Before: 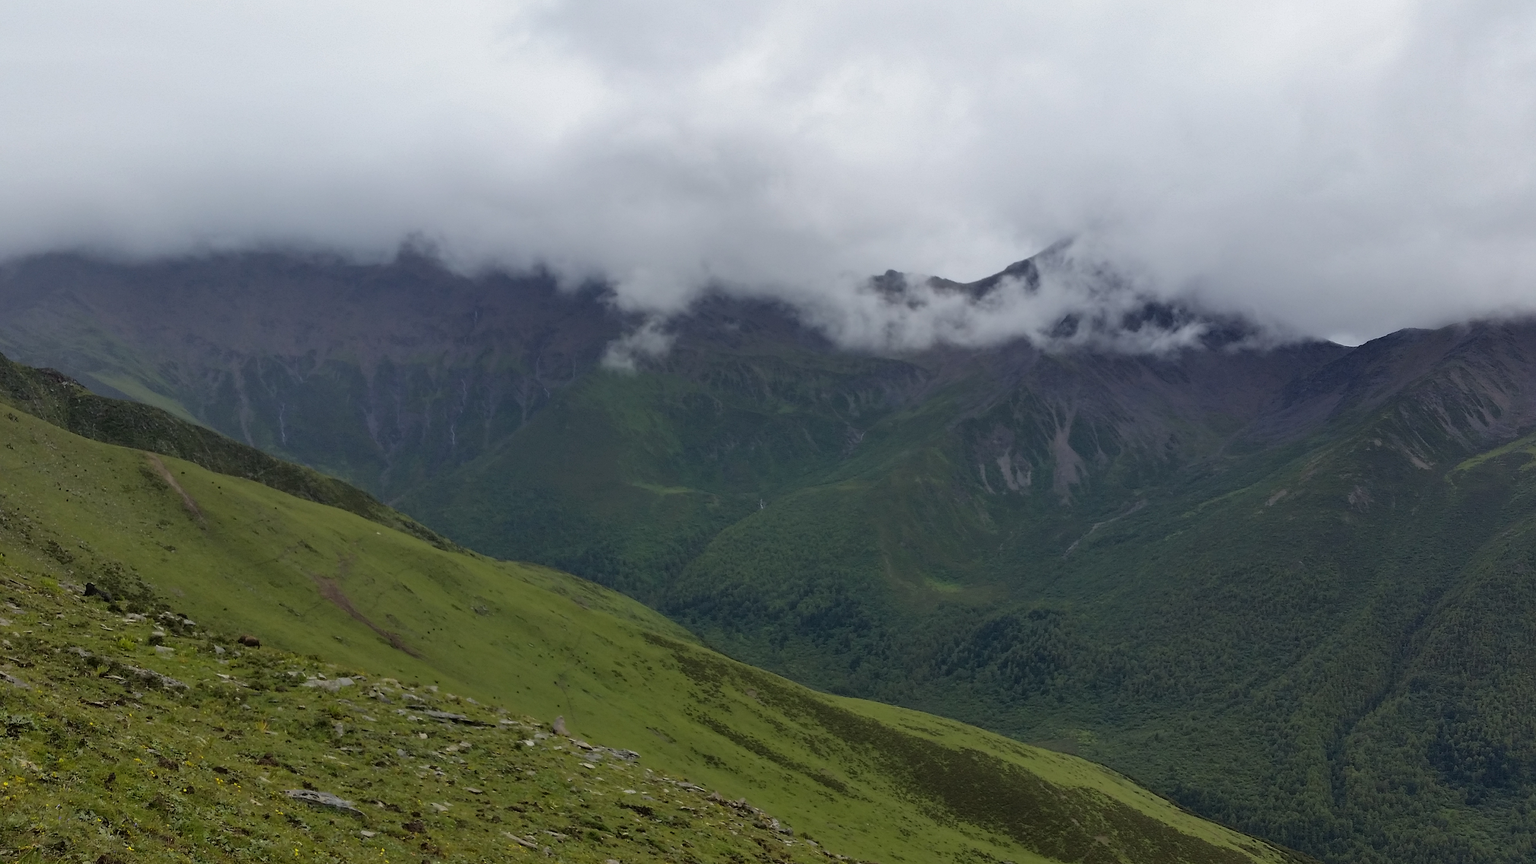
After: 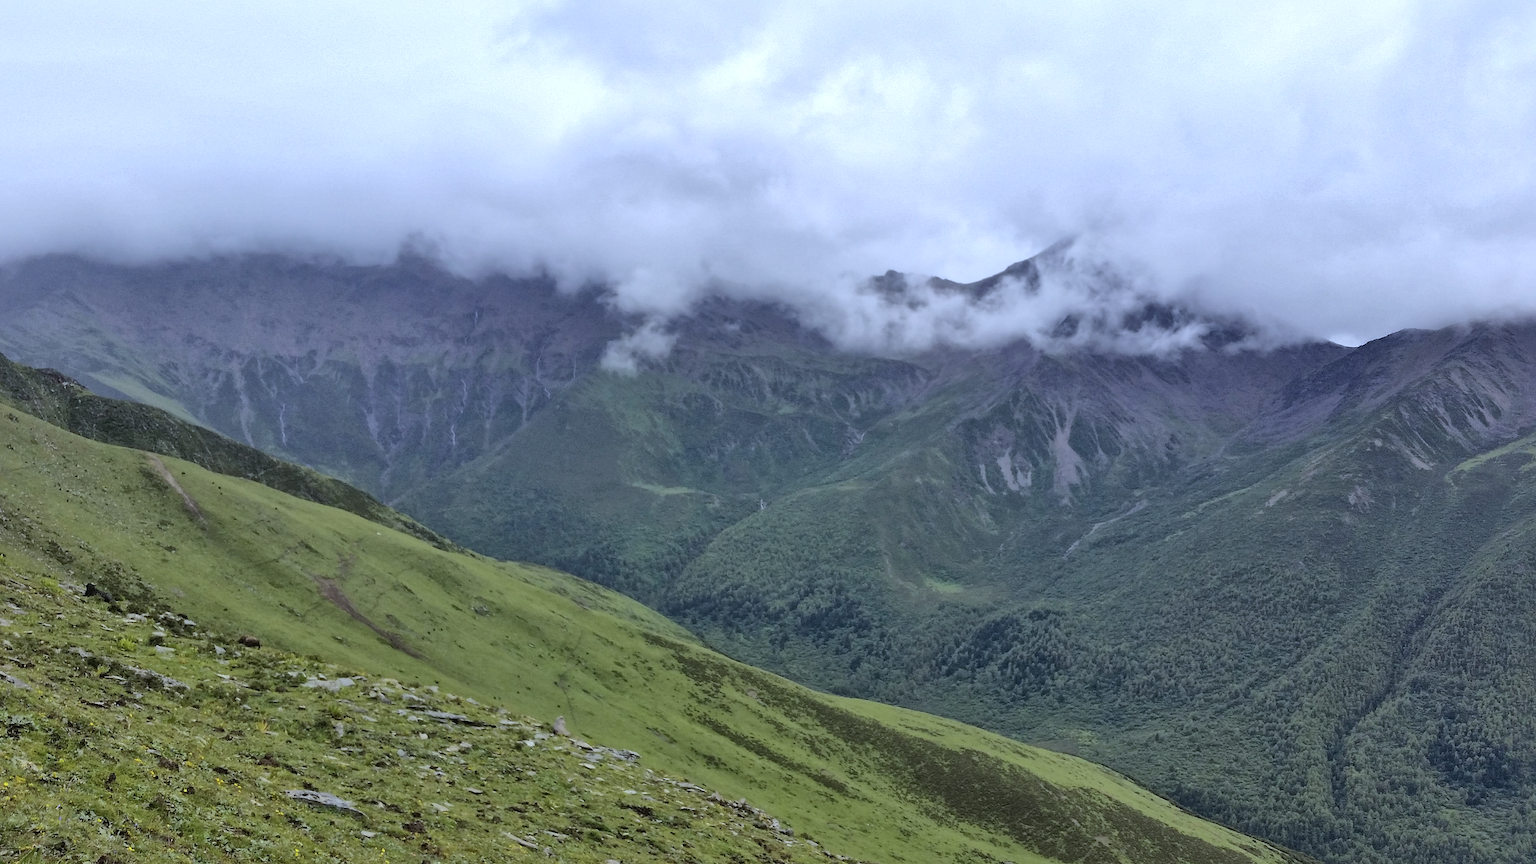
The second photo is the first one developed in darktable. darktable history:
shadows and highlights: radius 125.46, shadows 30.51, highlights -30.51, low approximation 0.01, soften with gaussian
global tonemap: drago (1, 100), detail 1
white balance: red 0.948, green 1.02, blue 1.176
